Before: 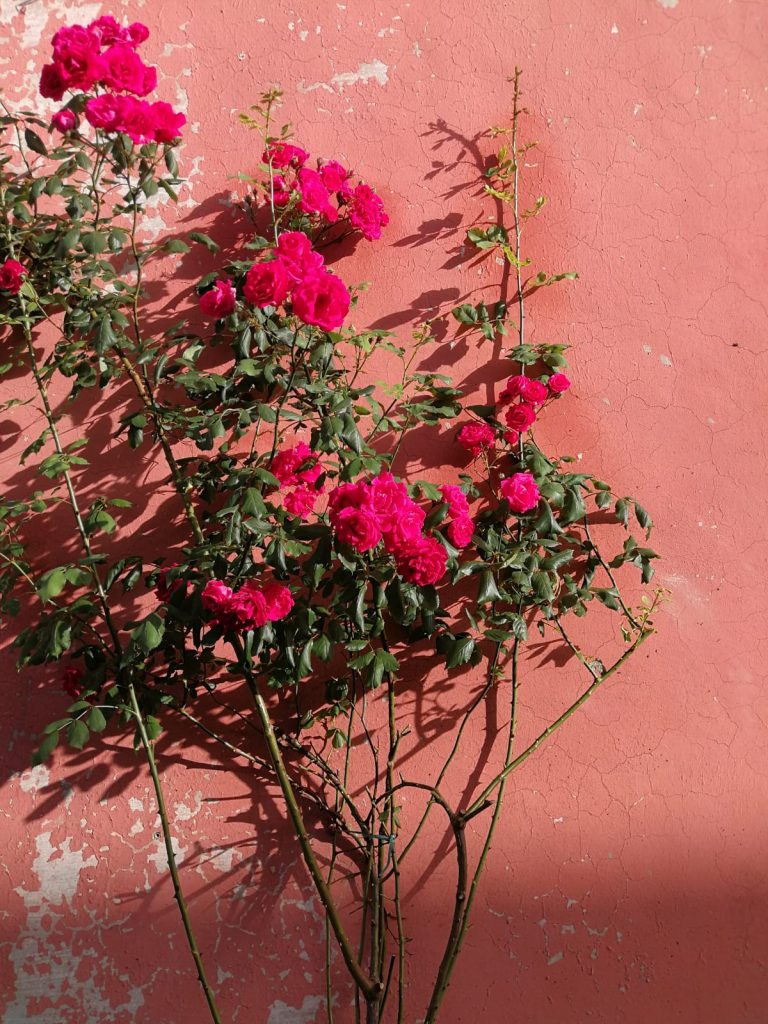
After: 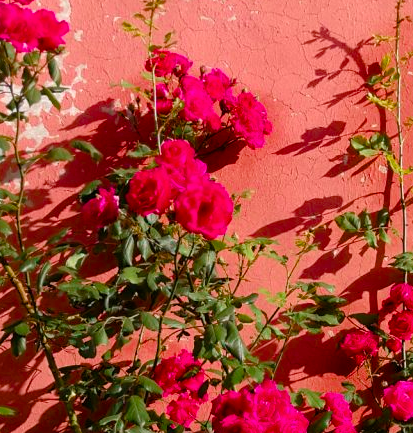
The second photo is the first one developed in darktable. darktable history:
color balance rgb: perceptual saturation grading › global saturation 35%, perceptual saturation grading › highlights -25%, perceptual saturation grading › shadows 50%
velvia: on, module defaults
crop: left 15.306%, top 9.065%, right 30.789%, bottom 48.638%
